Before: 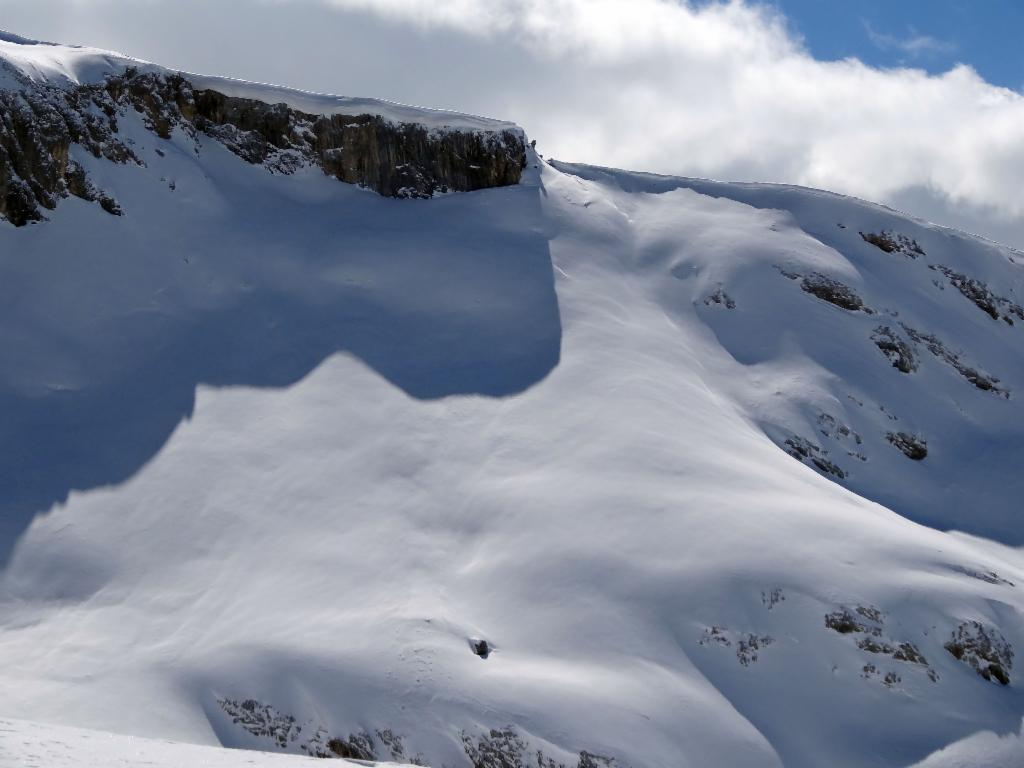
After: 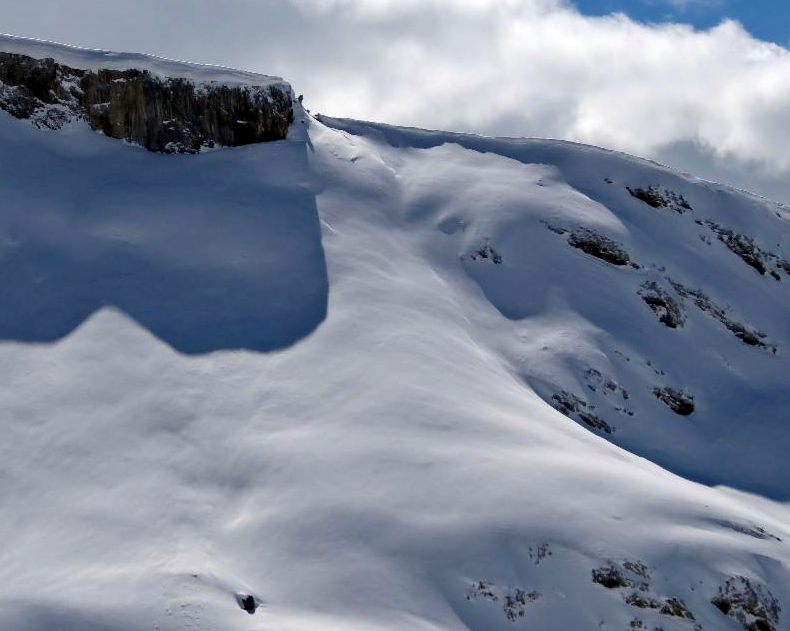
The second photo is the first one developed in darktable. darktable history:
contrast equalizer: octaves 7, y [[0.514, 0.573, 0.581, 0.508, 0.5, 0.5], [0.5 ×6], [0.5 ×6], [0 ×6], [0 ×6]], mix 0.586
crop: left 22.847%, top 5.88%, bottom 11.882%
haze removal: compatibility mode true, adaptive false
color zones: curves: ch1 [(0, 0.513) (0.143, 0.524) (0.286, 0.511) (0.429, 0.506) (0.571, 0.503) (0.714, 0.503) (0.857, 0.508) (1, 0.513)]
